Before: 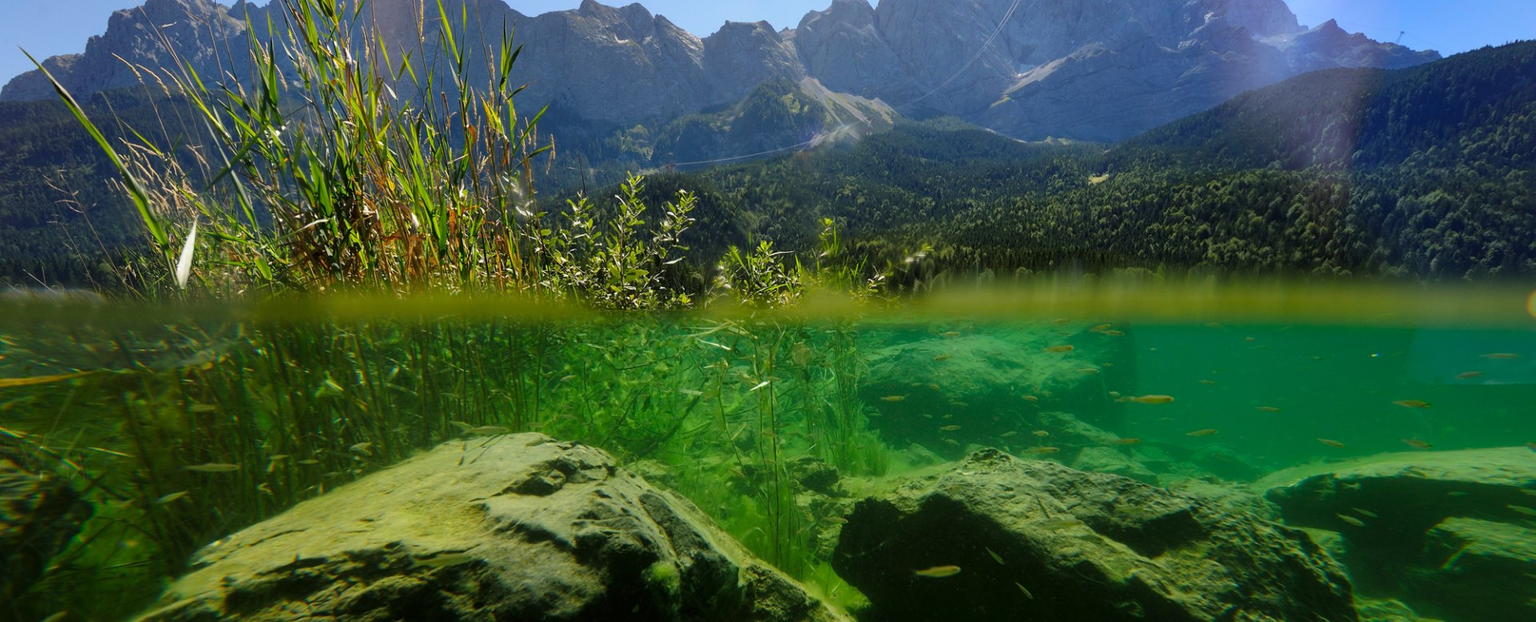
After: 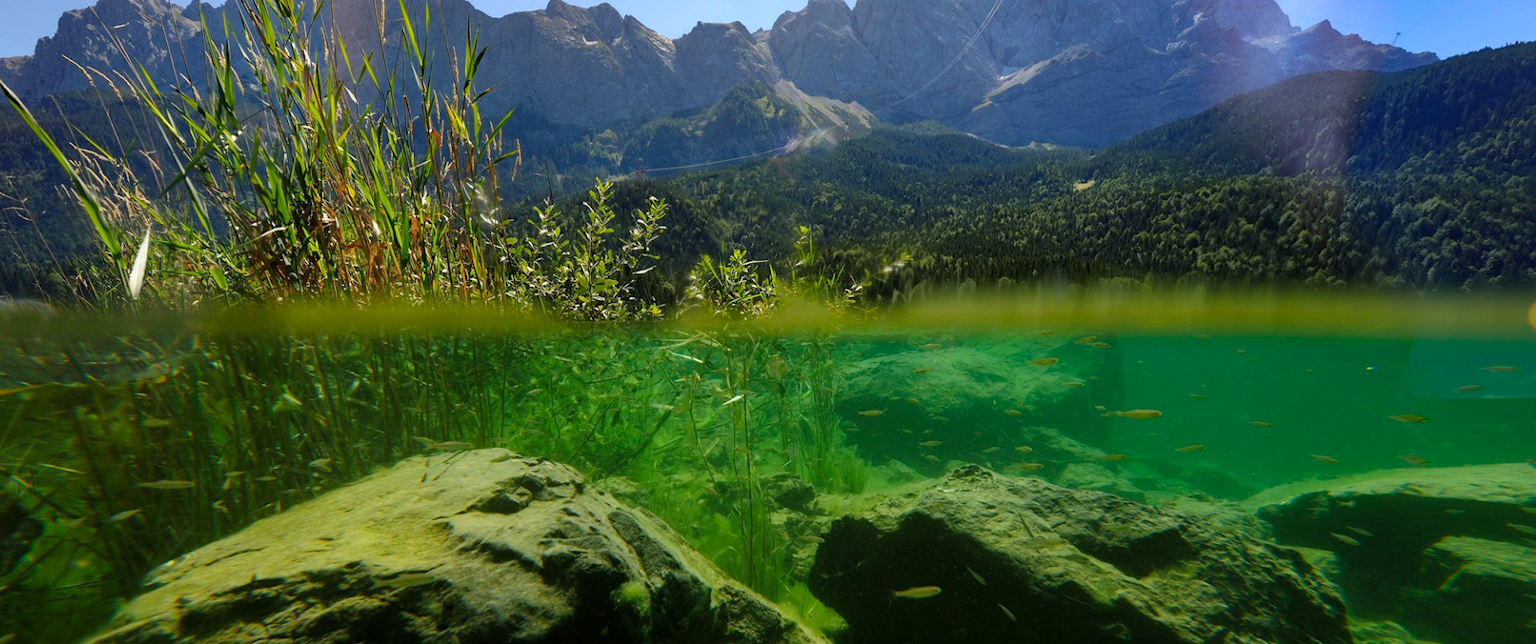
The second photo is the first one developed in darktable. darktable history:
crop and rotate: left 3.4%
haze removal: compatibility mode true, adaptive false
